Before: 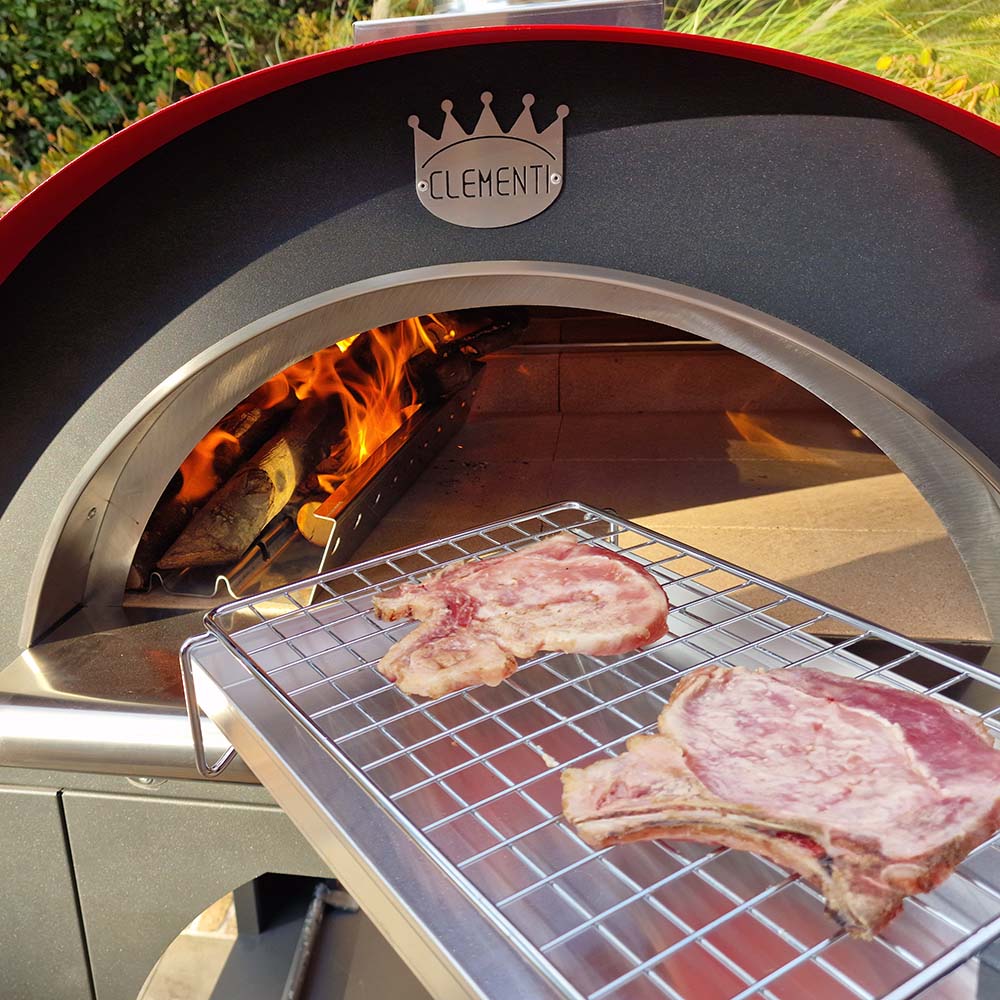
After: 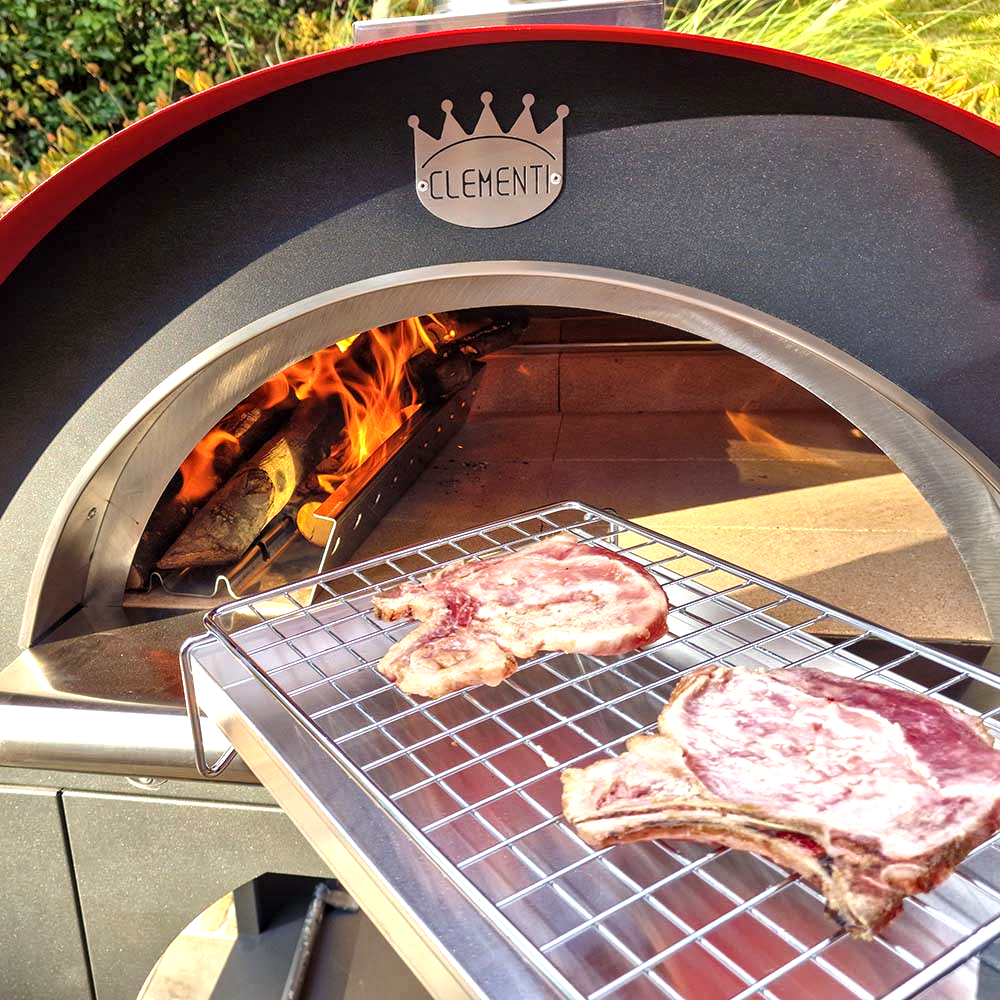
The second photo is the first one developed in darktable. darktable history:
local contrast: detail 130%
exposure: exposure 0.633 EV, compensate highlight preservation false
shadows and highlights: shadows 13.41, white point adjustment 1.33, soften with gaussian
